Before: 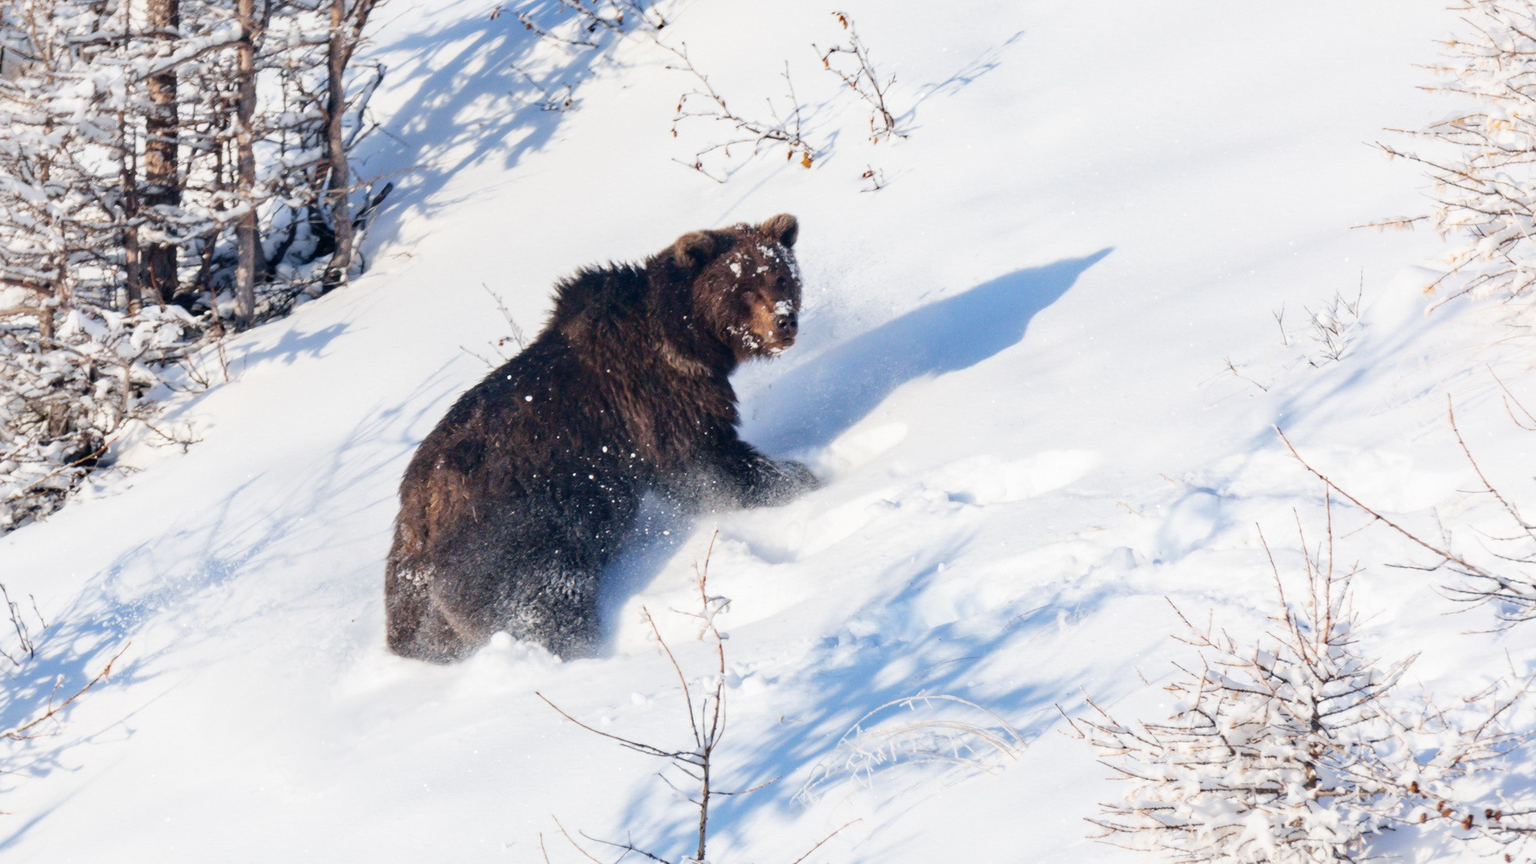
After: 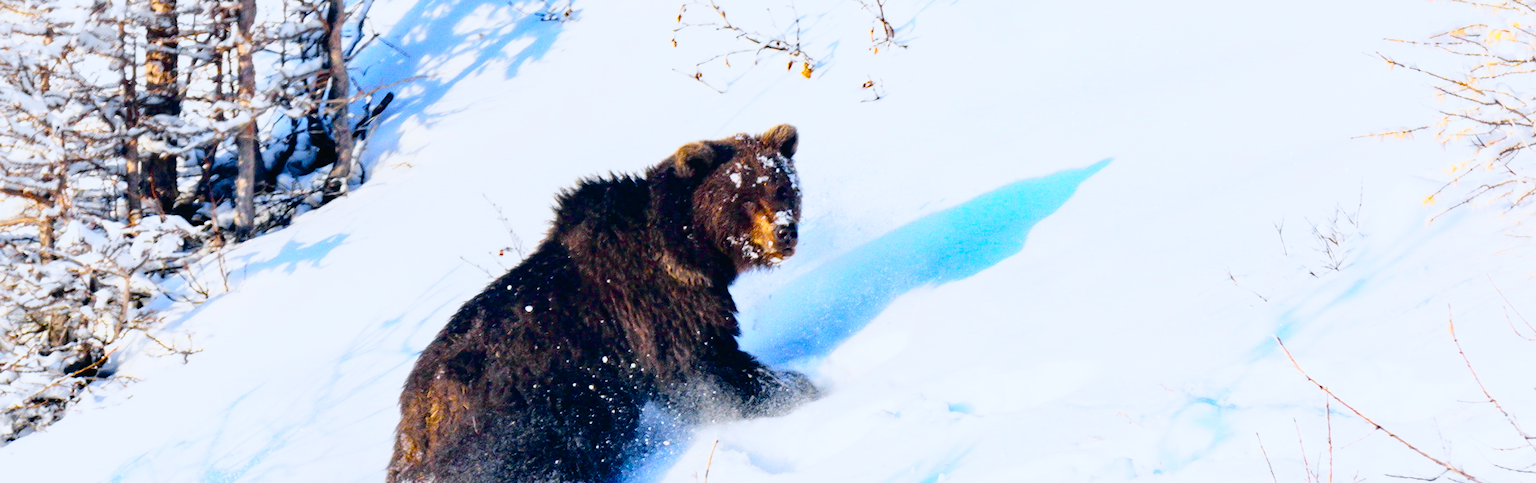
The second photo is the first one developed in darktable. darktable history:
color correction: highlights a* -0.76, highlights b* -8.85
color balance rgb: power › chroma 0.48%, power › hue 214.98°, linear chroma grading › highlights 99.694%, linear chroma grading › global chroma 23.936%, perceptual saturation grading › global saturation 20%, perceptual saturation grading › highlights -49.987%, perceptual saturation grading › shadows 25.215%, global vibrance 16.122%, saturation formula JzAzBz (2021)
crop and rotate: top 10.451%, bottom 33.623%
tone curve: curves: ch0 [(0, 0.013) (0.129, 0.1) (0.327, 0.382) (0.489, 0.573) (0.66, 0.748) (0.858, 0.926) (1, 0.977)]; ch1 [(0, 0) (0.353, 0.344) (0.45, 0.46) (0.498, 0.498) (0.521, 0.512) (0.563, 0.559) (0.592, 0.578) (0.647, 0.657) (1, 1)]; ch2 [(0, 0) (0.333, 0.346) (0.375, 0.375) (0.424, 0.43) (0.476, 0.492) (0.502, 0.502) (0.524, 0.531) (0.579, 0.61) (0.612, 0.644) (0.66, 0.715) (1, 1)], color space Lab, independent channels, preserve colors none
